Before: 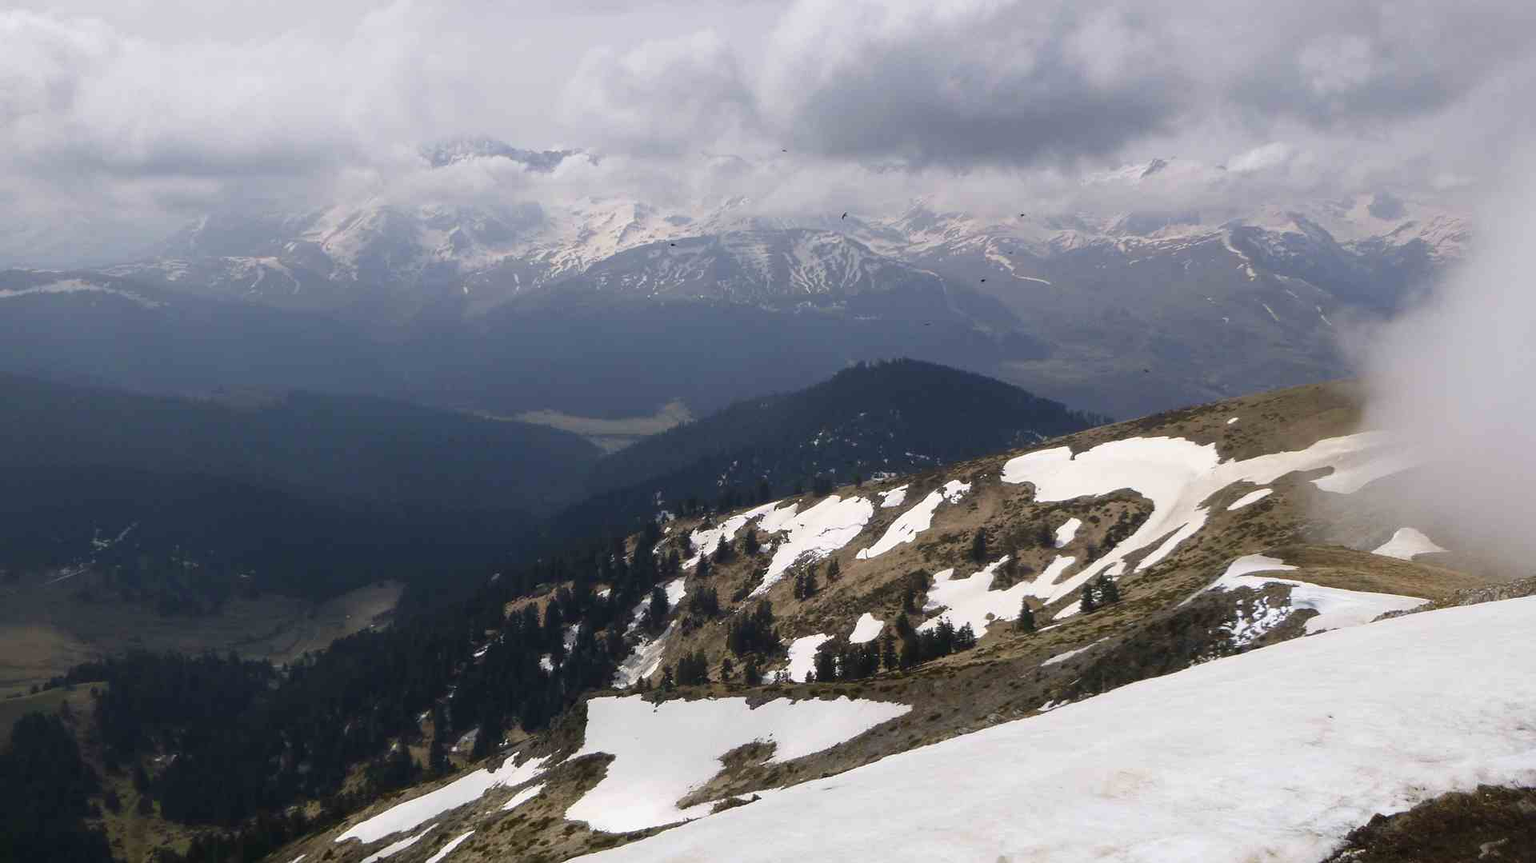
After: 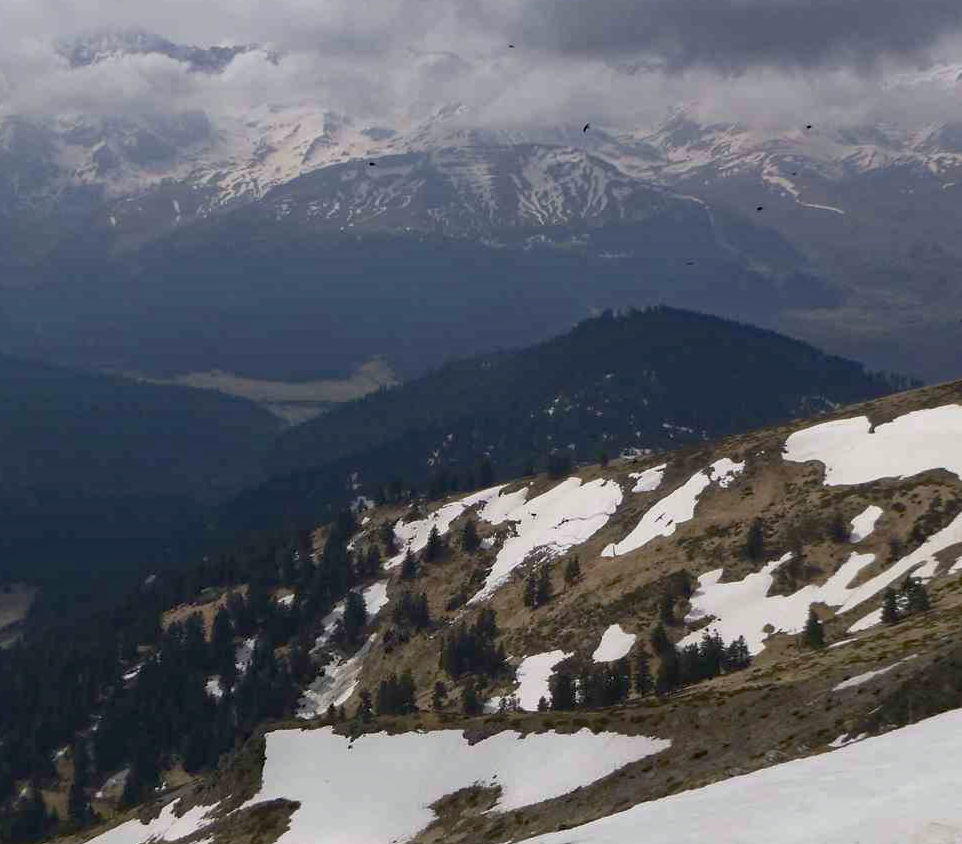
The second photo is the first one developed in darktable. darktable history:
tone equalizer: -8 EV 0.228 EV, -7 EV 0.43 EV, -6 EV 0.432 EV, -5 EV 0.221 EV, -3 EV -0.266 EV, -2 EV -0.396 EV, -1 EV -0.426 EV, +0 EV -0.257 EV, mask exposure compensation -0.487 EV
haze removal: strength 0.297, distance 0.256, compatibility mode true, adaptive false
crop and rotate: angle 0.017°, left 24.431%, top 13.219%, right 25.404%, bottom 8.47%
contrast brightness saturation: contrast 0.014, saturation -0.067
